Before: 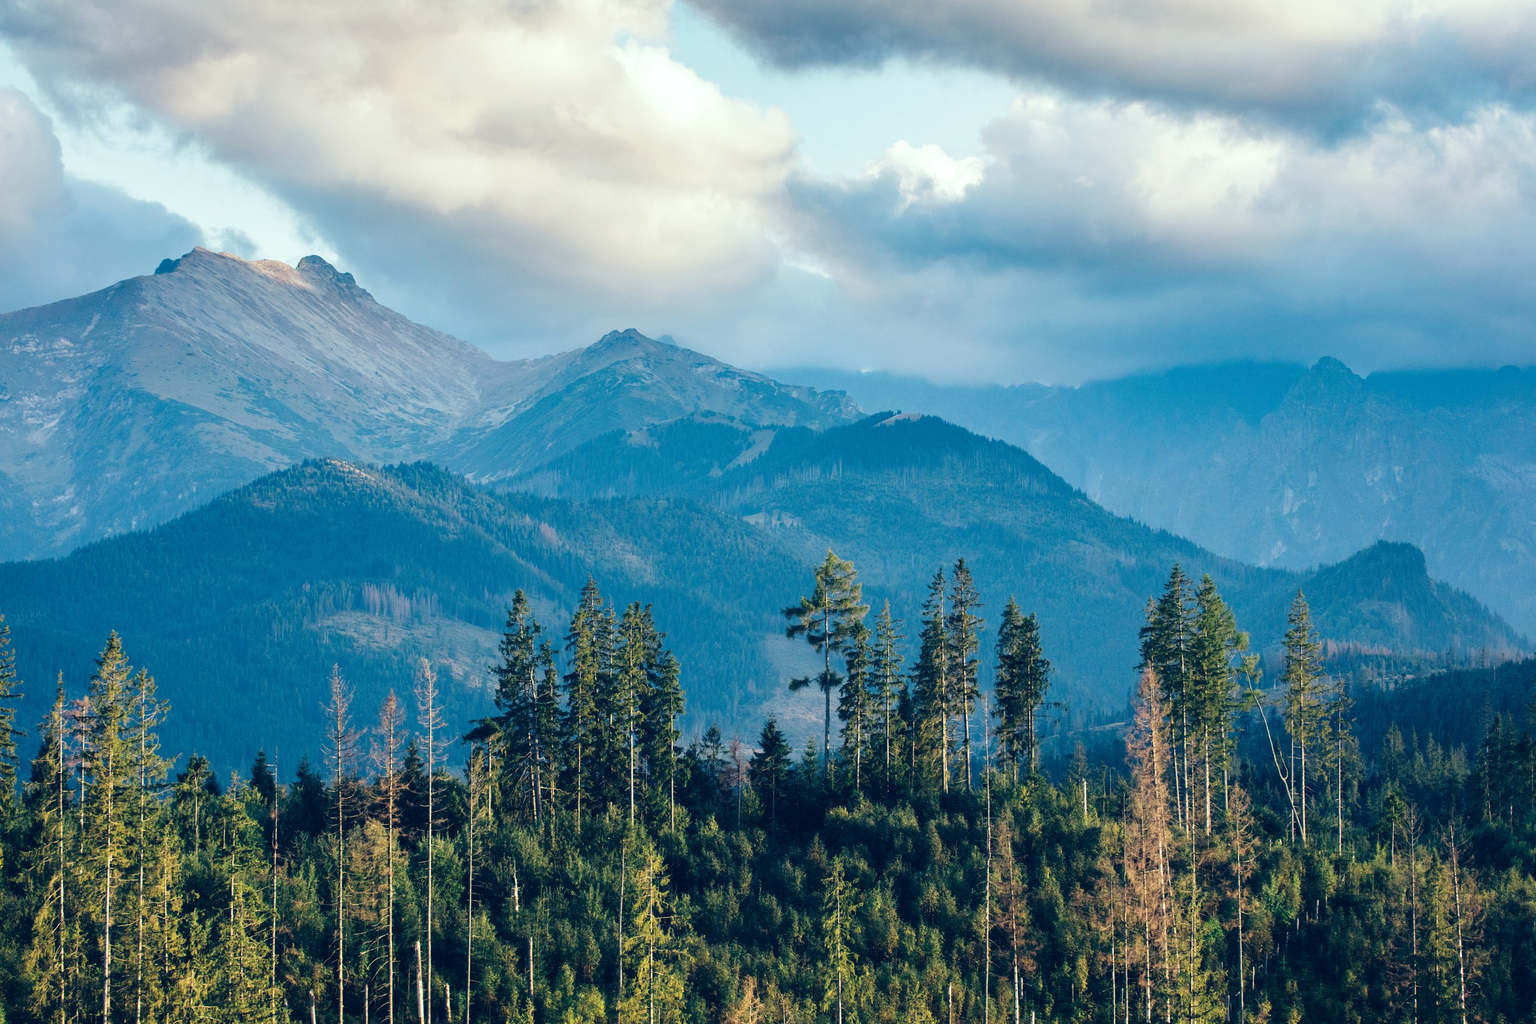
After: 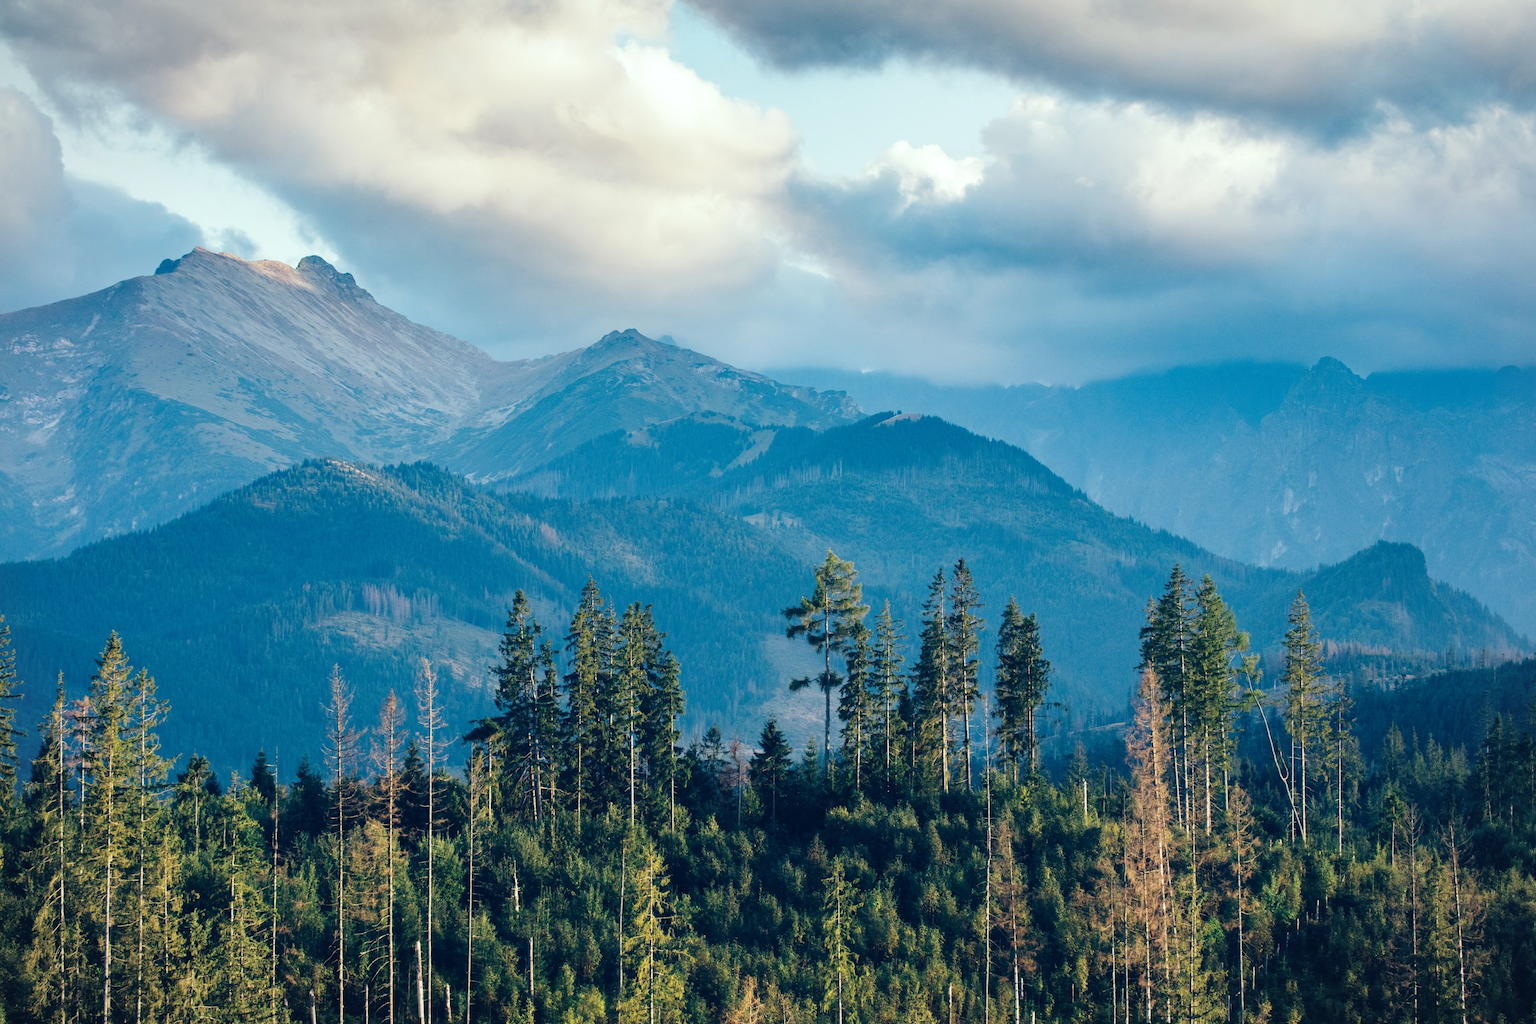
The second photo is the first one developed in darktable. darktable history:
vignetting: fall-off start 97.51%, fall-off radius 99.9%, width/height ratio 1.367
